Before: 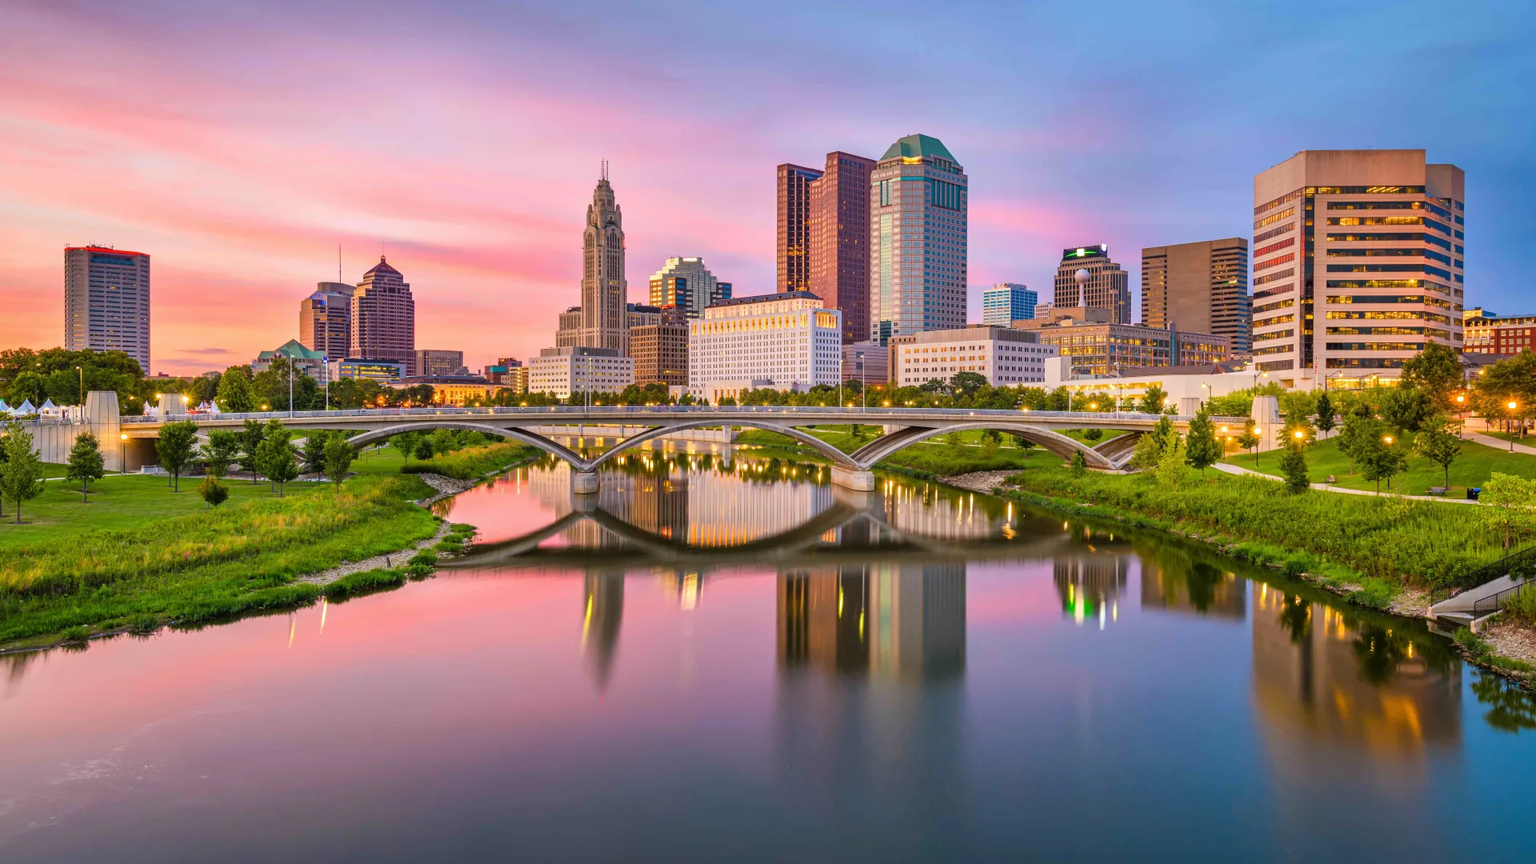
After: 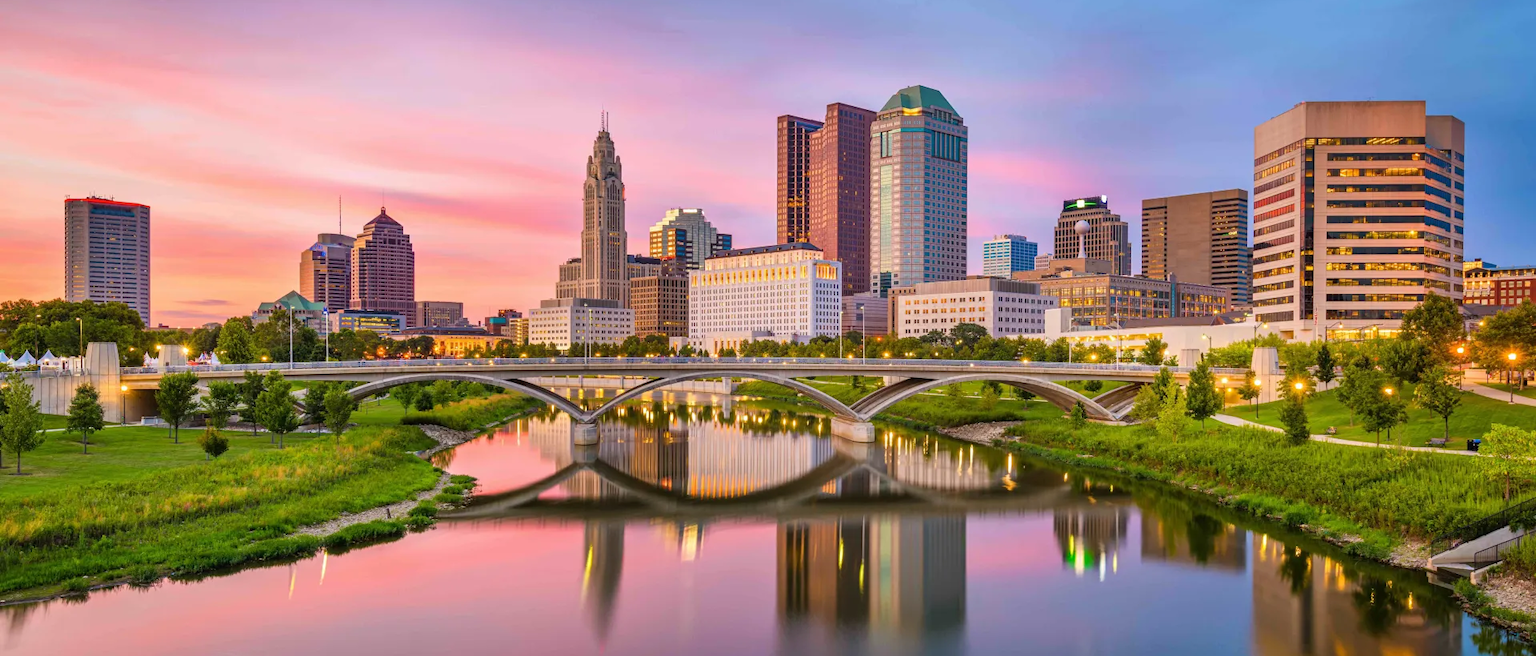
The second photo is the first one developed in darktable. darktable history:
crop: top 5.723%, bottom 18.169%
